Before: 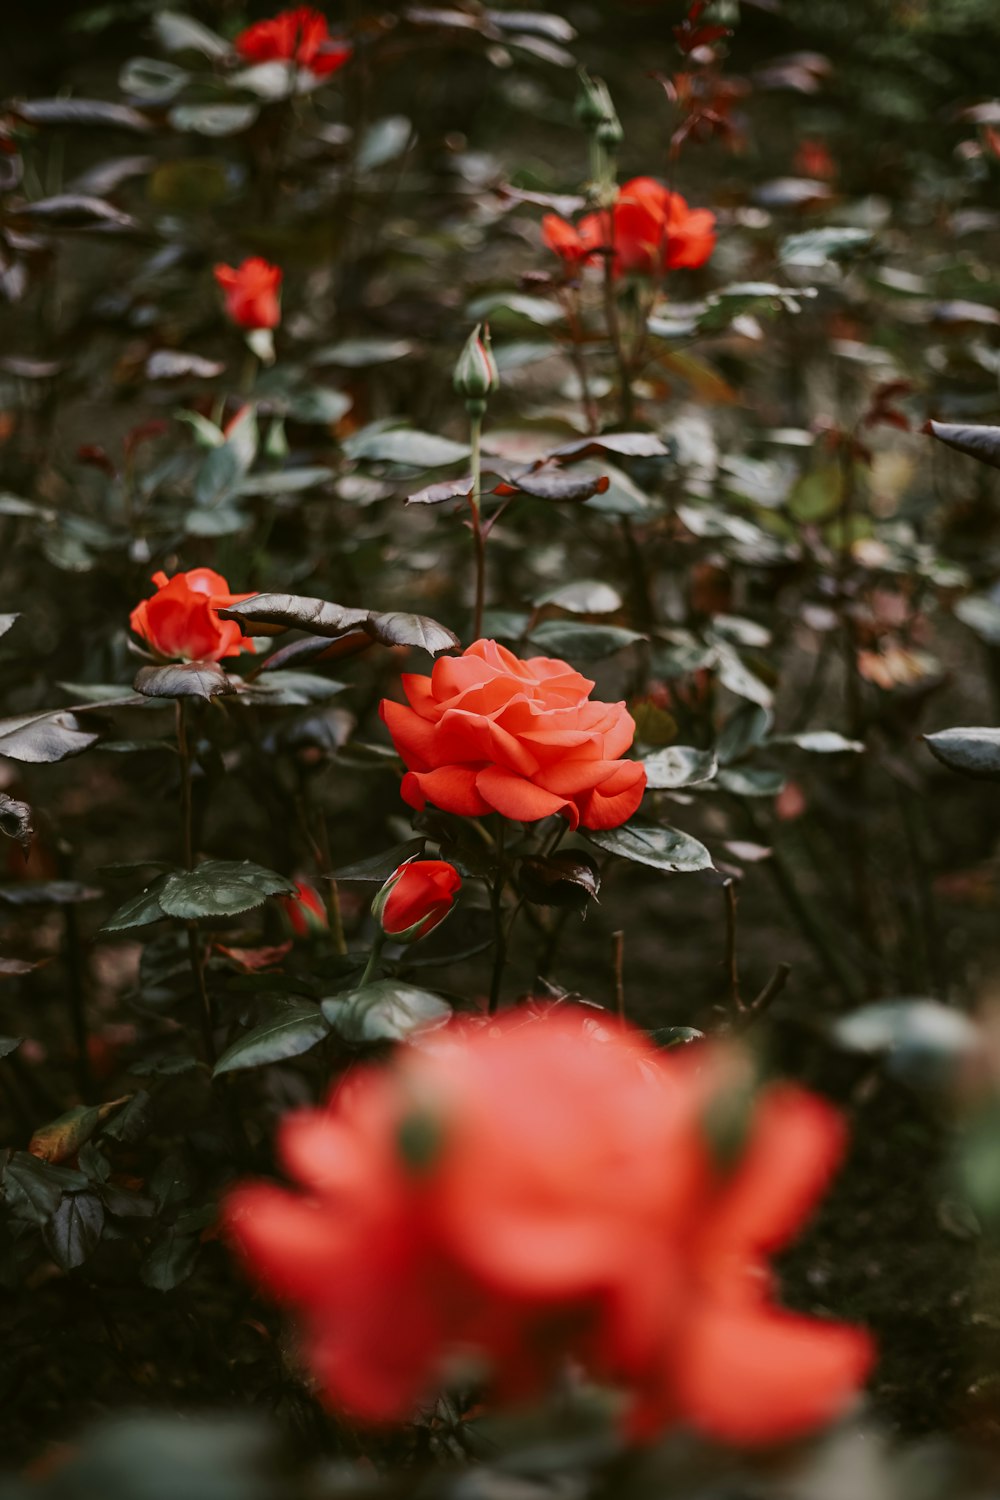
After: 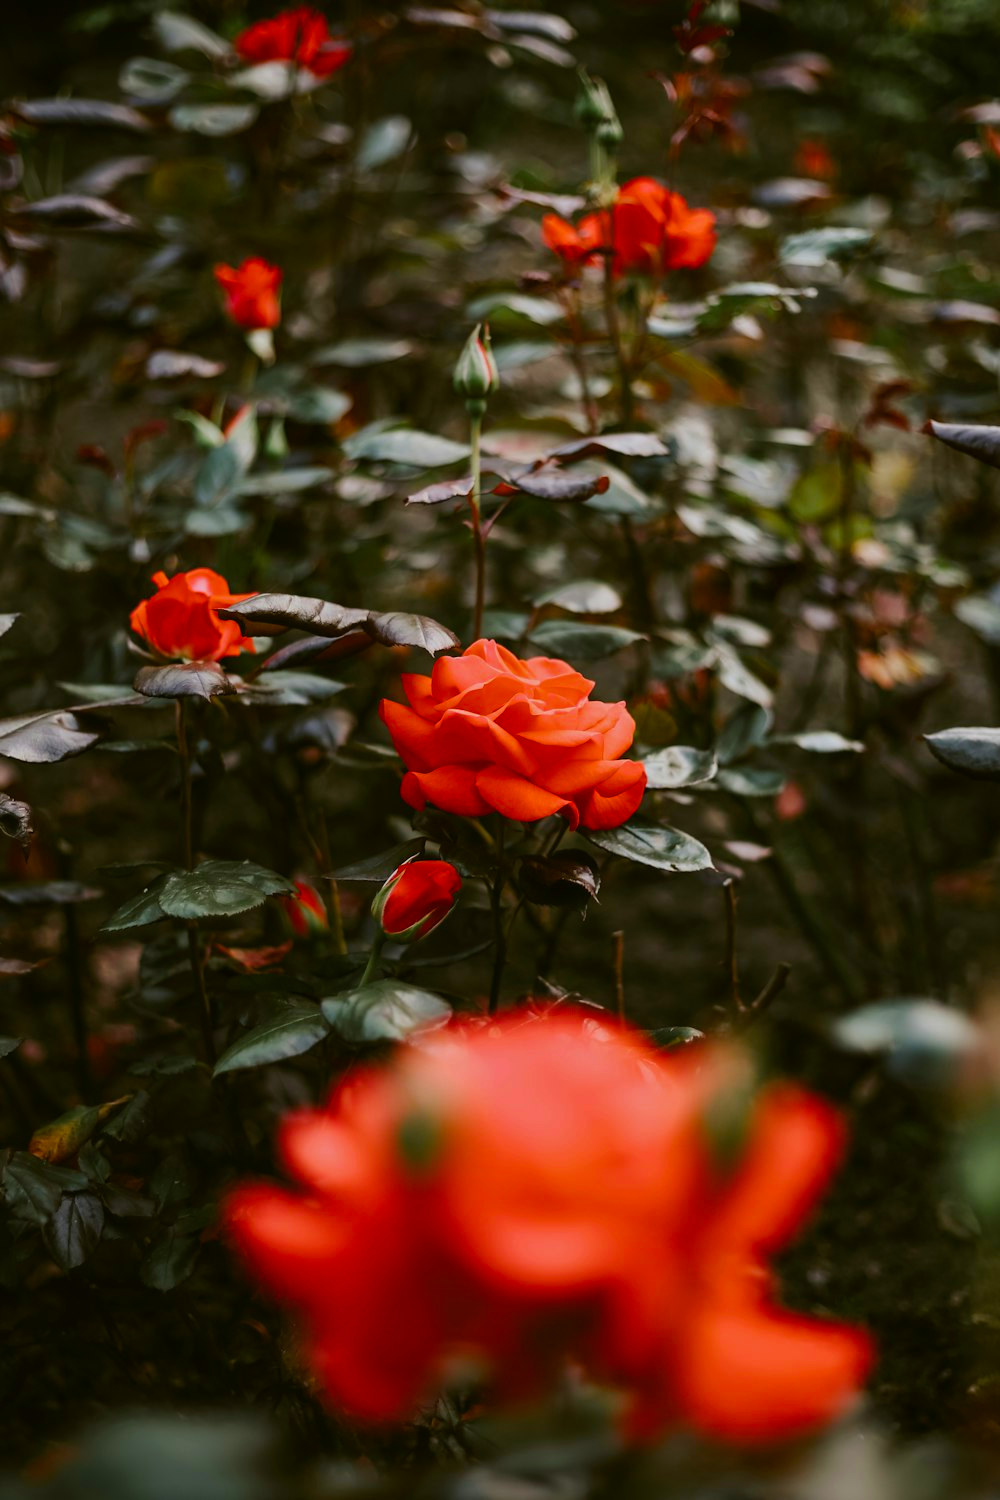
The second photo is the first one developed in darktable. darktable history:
color balance rgb: shadows lift › luminance -10.263%, perceptual saturation grading › global saturation 39.123%, global vibrance 5.728%
color correction: highlights b* -0.058
